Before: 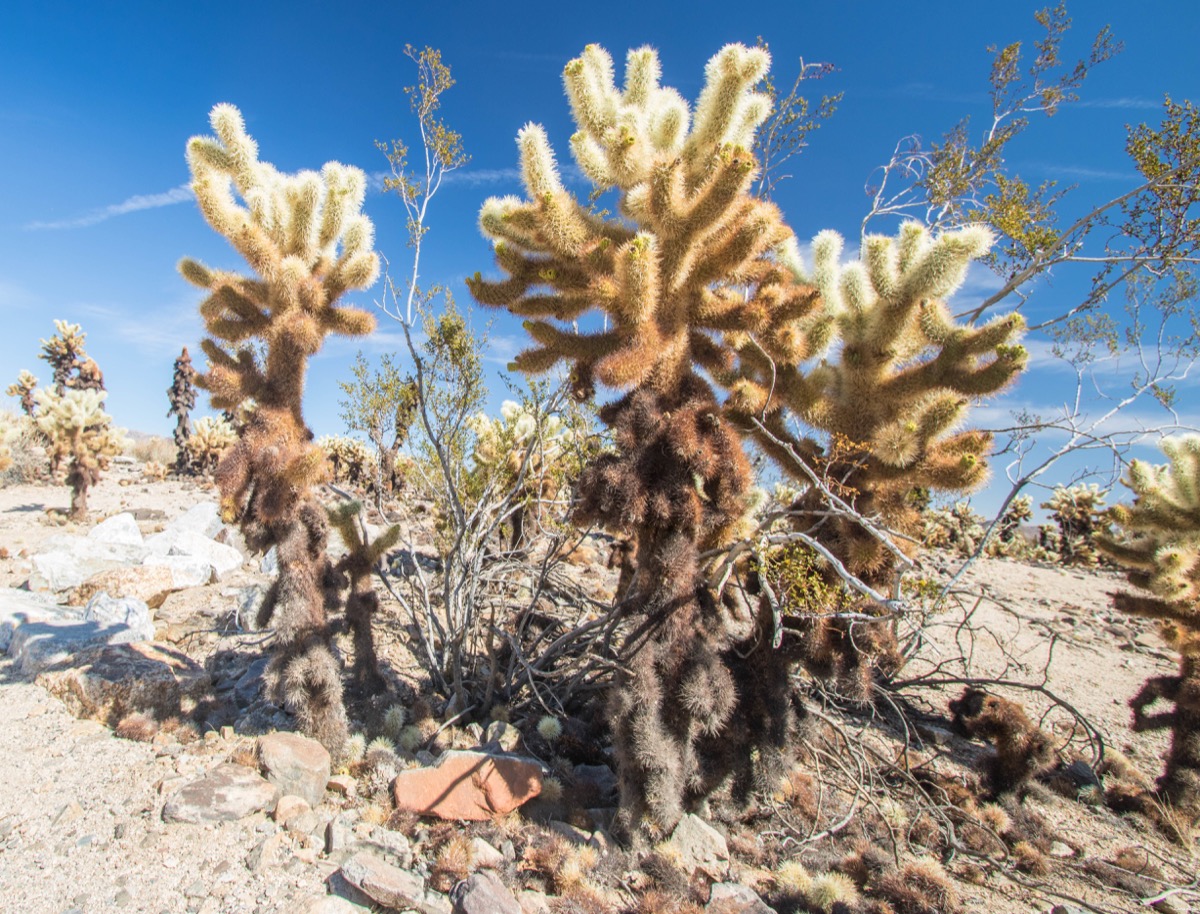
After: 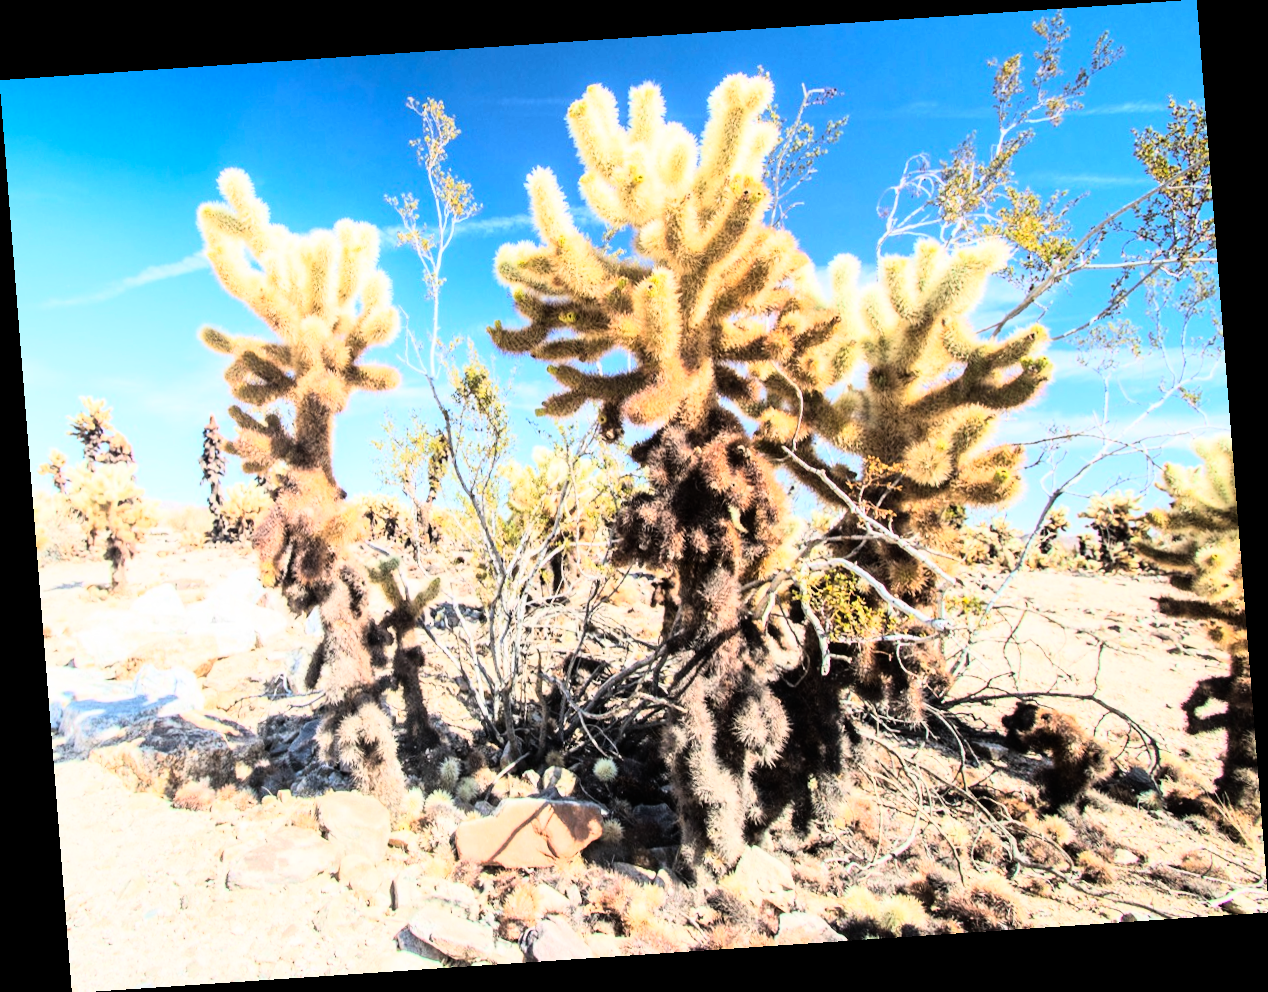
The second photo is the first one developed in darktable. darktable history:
rgb curve: curves: ch0 [(0, 0) (0.21, 0.15) (0.24, 0.21) (0.5, 0.75) (0.75, 0.96) (0.89, 0.99) (1, 1)]; ch1 [(0, 0.02) (0.21, 0.13) (0.25, 0.2) (0.5, 0.67) (0.75, 0.9) (0.89, 0.97) (1, 1)]; ch2 [(0, 0.02) (0.21, 0.13) (0.25, 0.2) (0.5, 0.67) (0.75, 0.9) (0.89, 0.97) (1, 1)], compensate middle gray true
vibrance: on, module defaults
rotate and perspective: rotation -4.2°, shear 0.006, automatic cropping off
